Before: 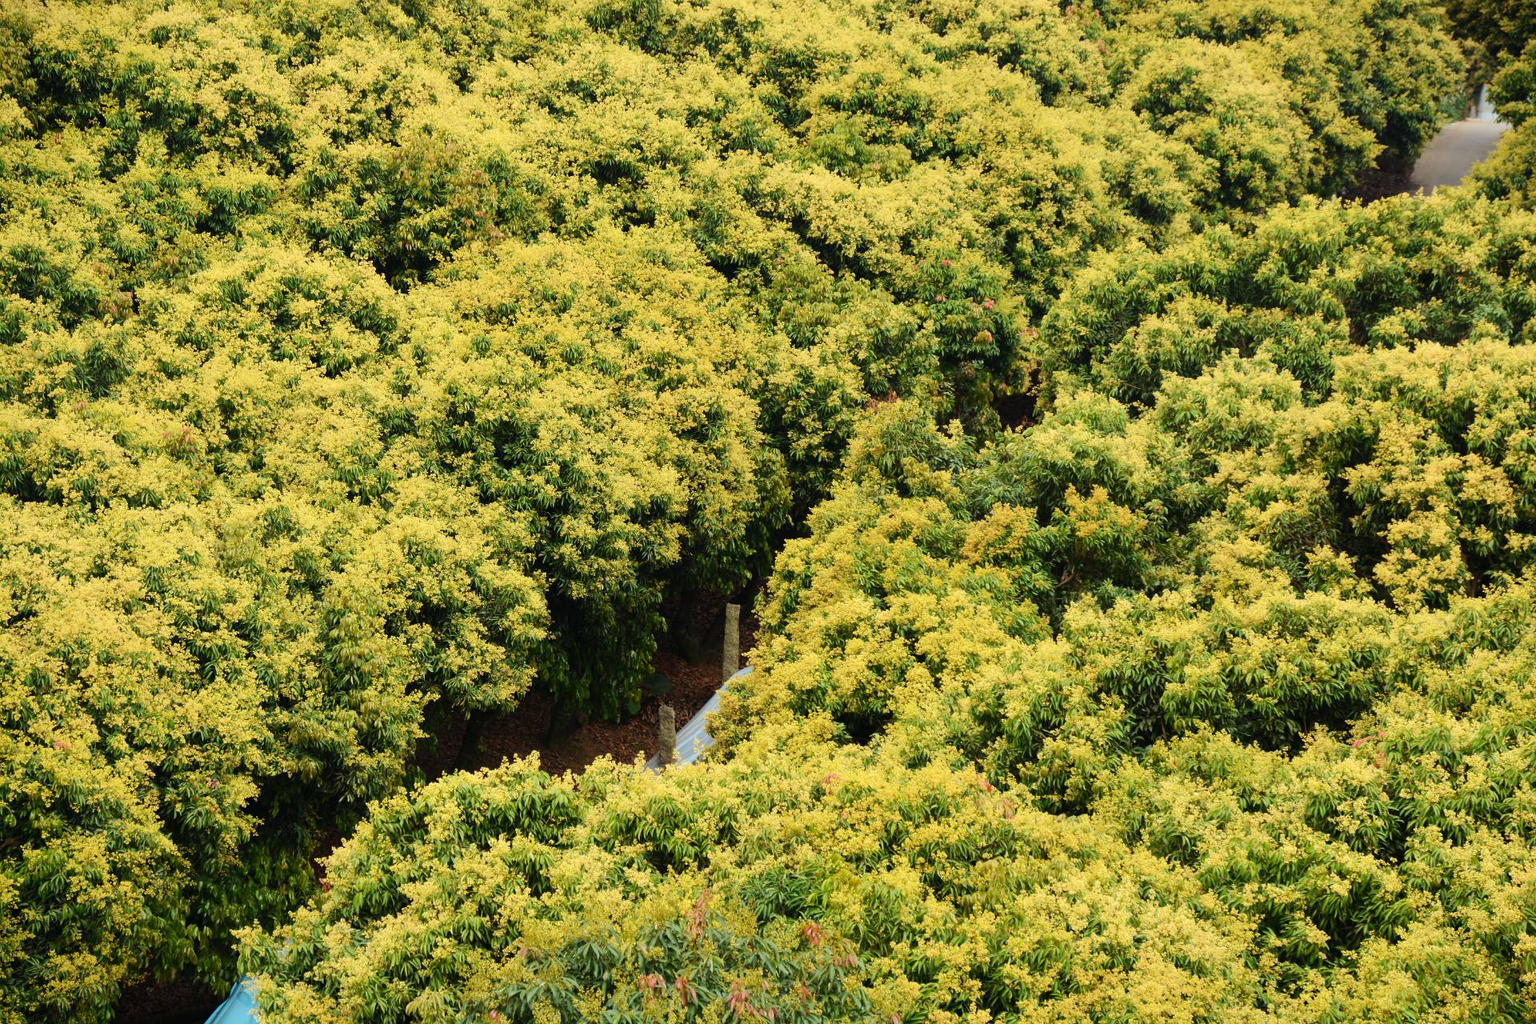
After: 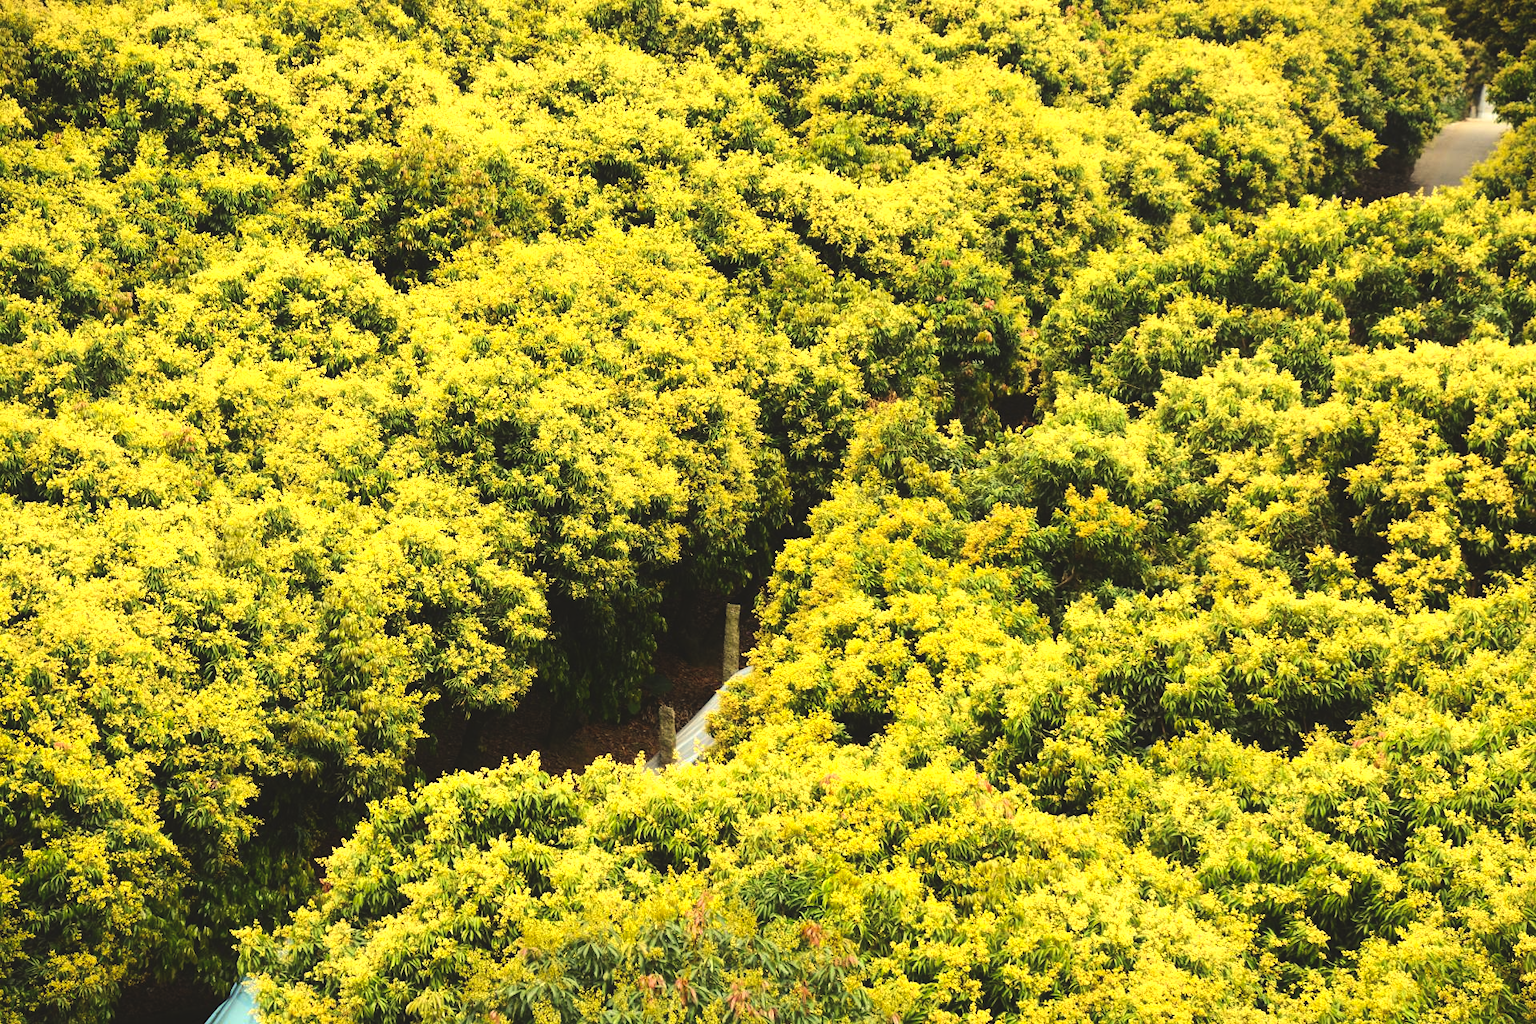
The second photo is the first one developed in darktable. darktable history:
tone equalizer: -8 EV -0.774 EV, -7 EV -0.724 EV, -6 EV -0.631 EV, -5 EV -0.42 EV, -3 EV 0.376 EV, -2 EV 0.6 EV, -1 EV 0.684 EV, +0 EV 0.766 EV, edges refinement/feathering 500, mask exposure compensation -1.57 EV, preserve details guided filter
contrast brightness saturation: saturation -0.047
color correction: highlights a* 2.3, highlights b* 22.98
exposure: black level correction -0.016, compensate highlight preservation false
